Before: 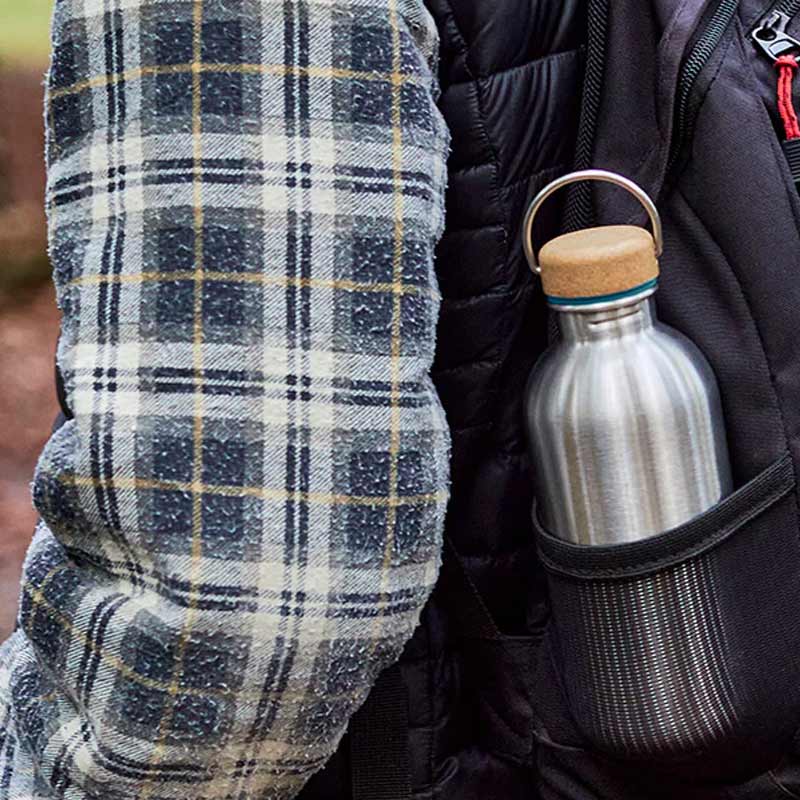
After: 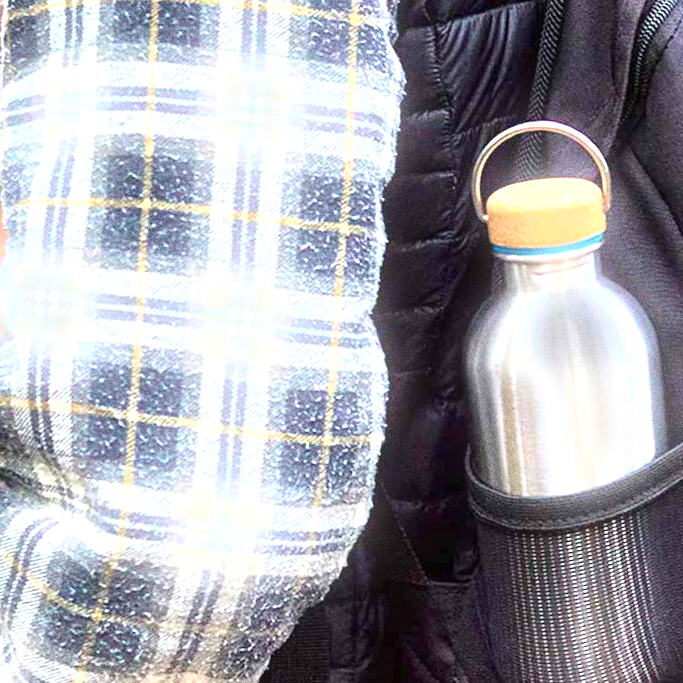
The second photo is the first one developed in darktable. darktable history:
bloom: size 5%, threshold 95%, strength 15%
grain: coarseness 0.09 ISO, strength 40%
crop and rotate: angle -3.27°, left 5.211%, top 5.211%, right 4.607%, bottom 4.607%
exposure: black level correction 0, exposure 1.55 EV, compensate exposure bias true, compensate highlight preservation false
